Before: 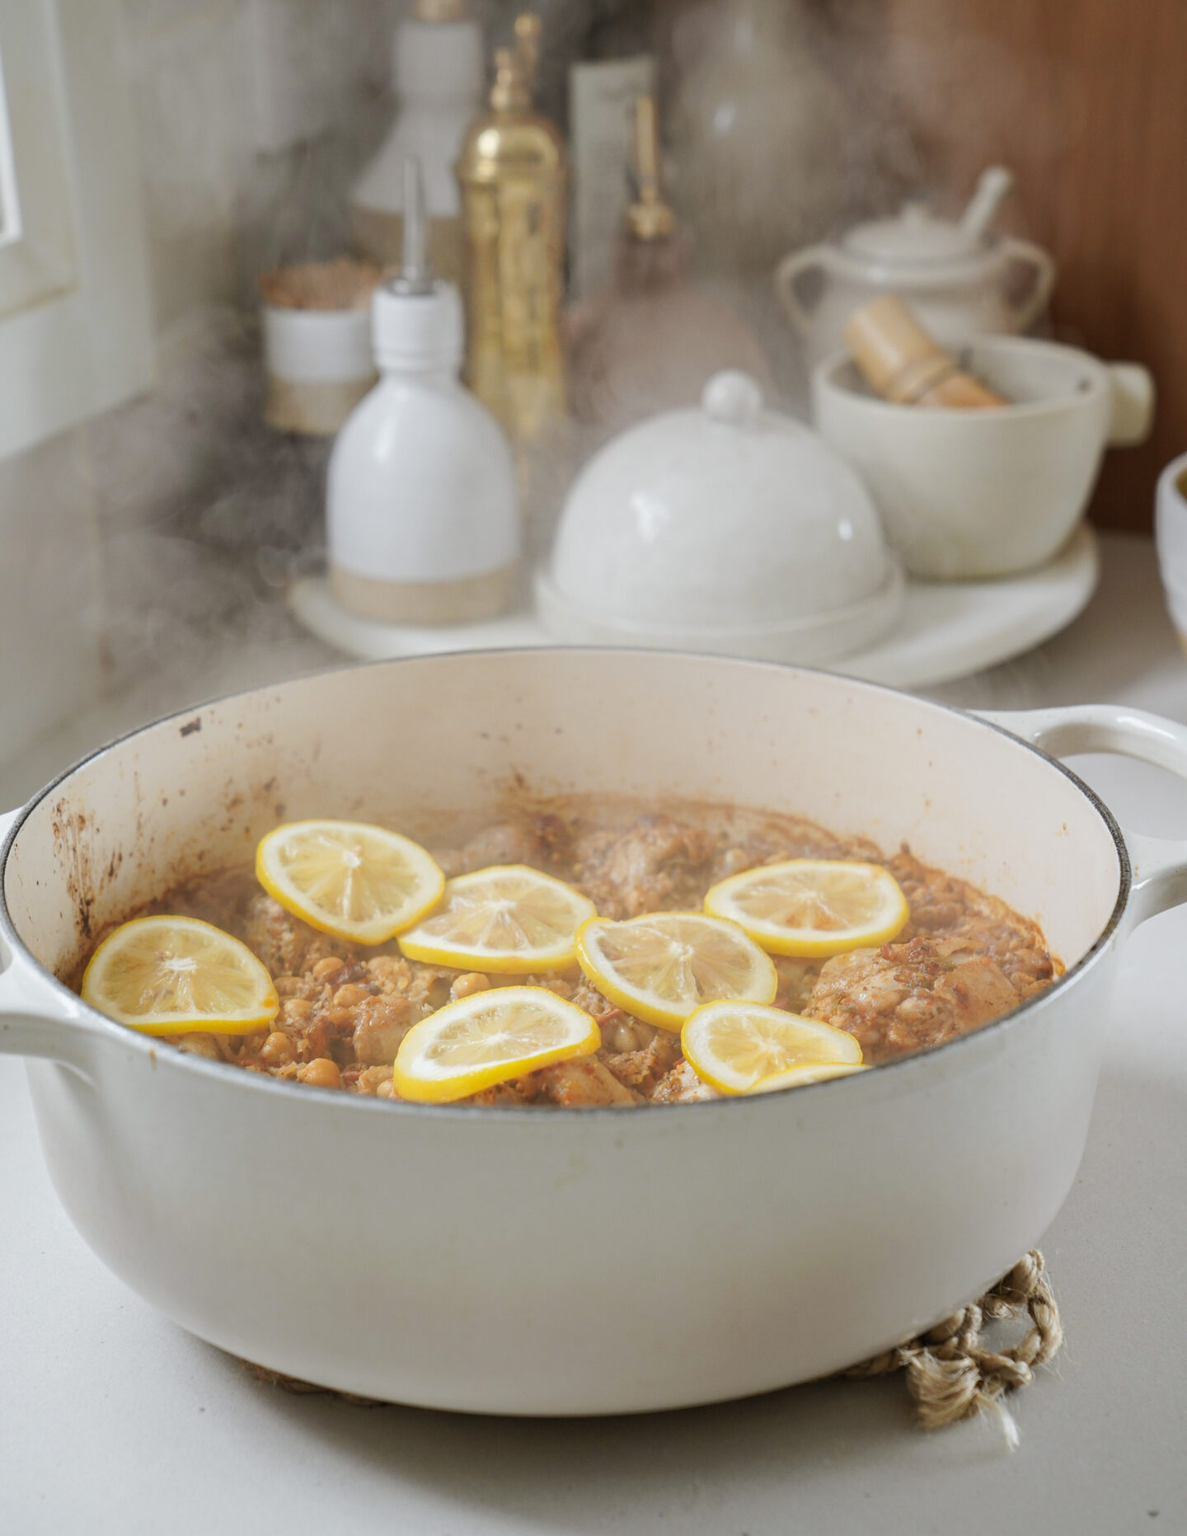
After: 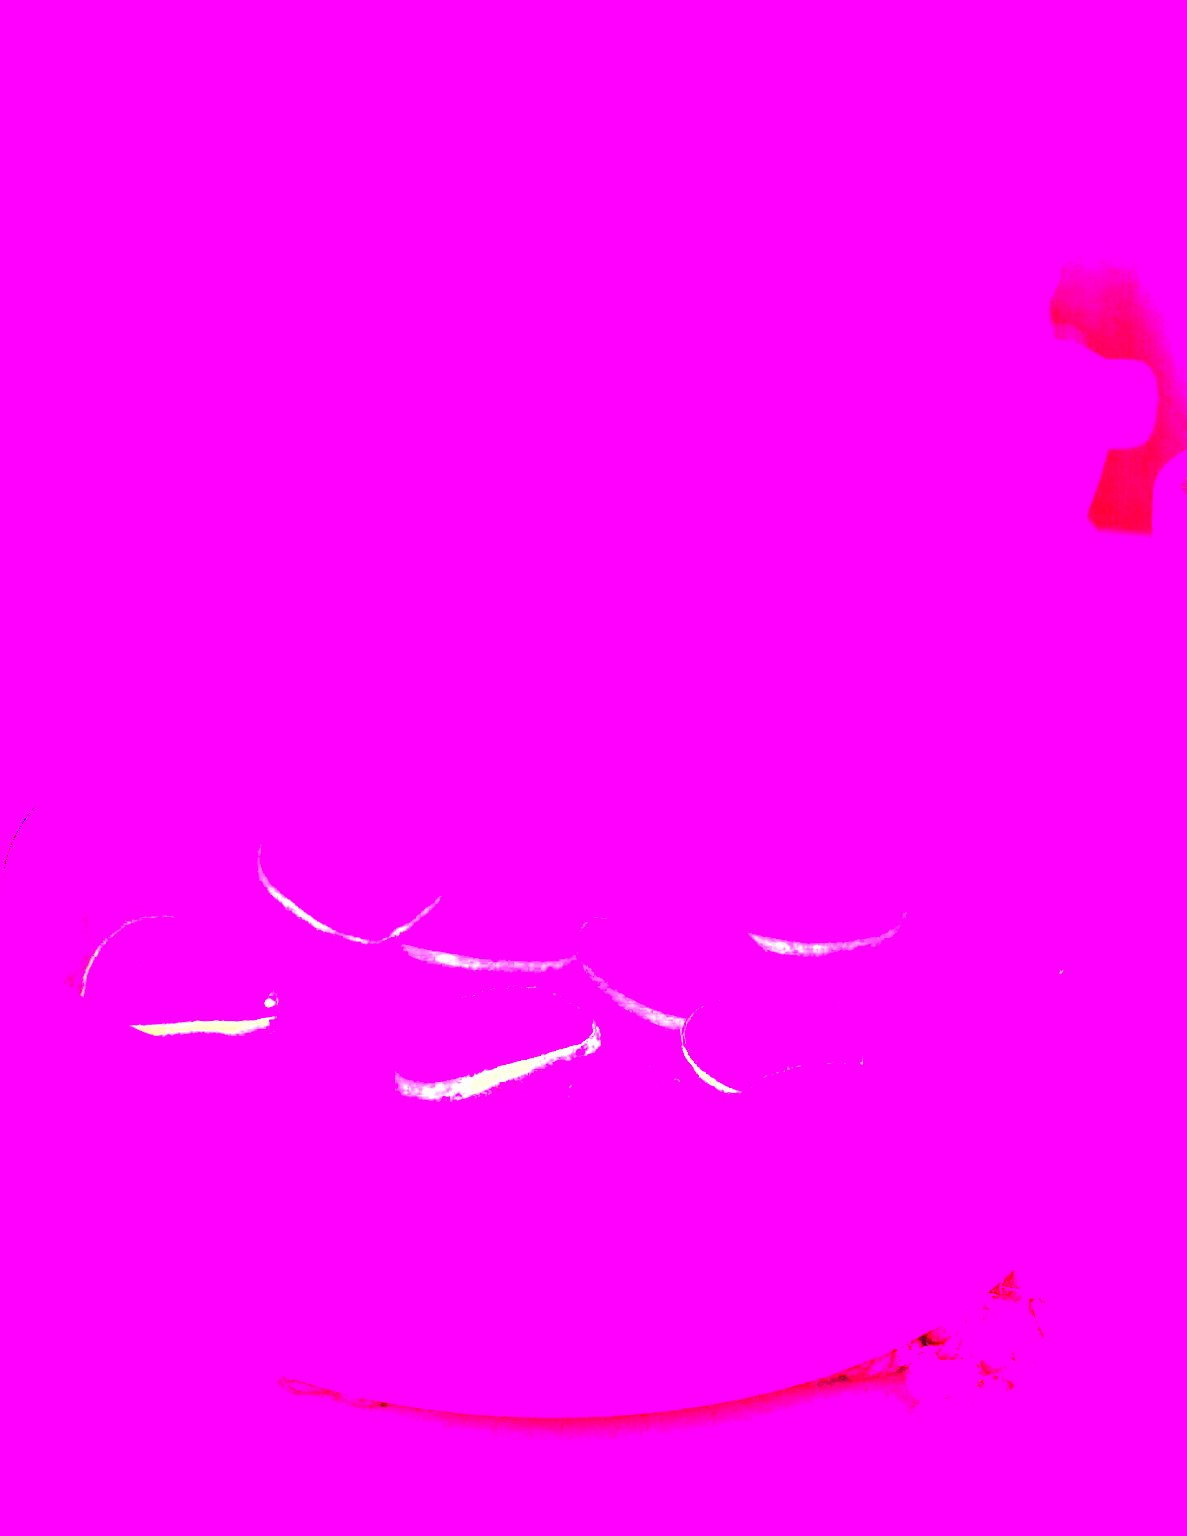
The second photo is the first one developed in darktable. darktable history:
white balance: red 8, blue 8
color balance rgb: perceptual saturation grading › global saturation 20%, perceptual saturation grading › highlights -25%, perceptual saturation grading › shadows 50.52%, global vibrance 40.24%
